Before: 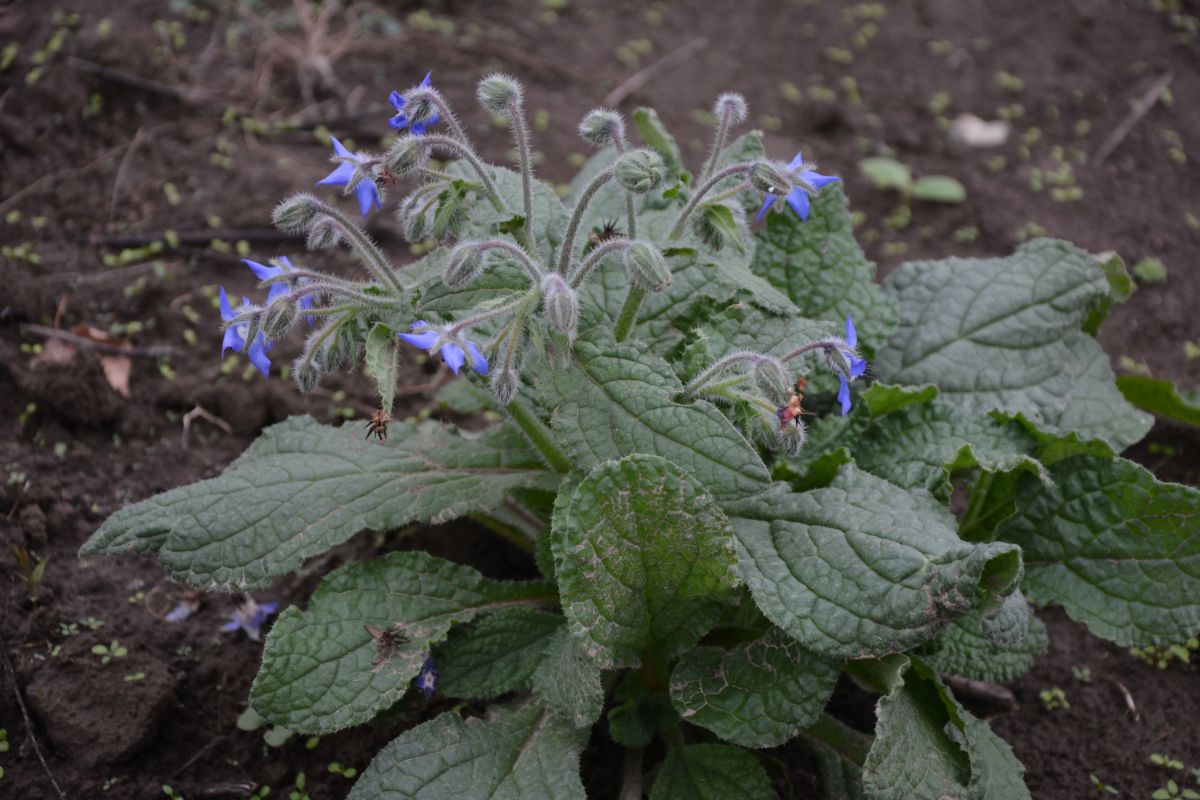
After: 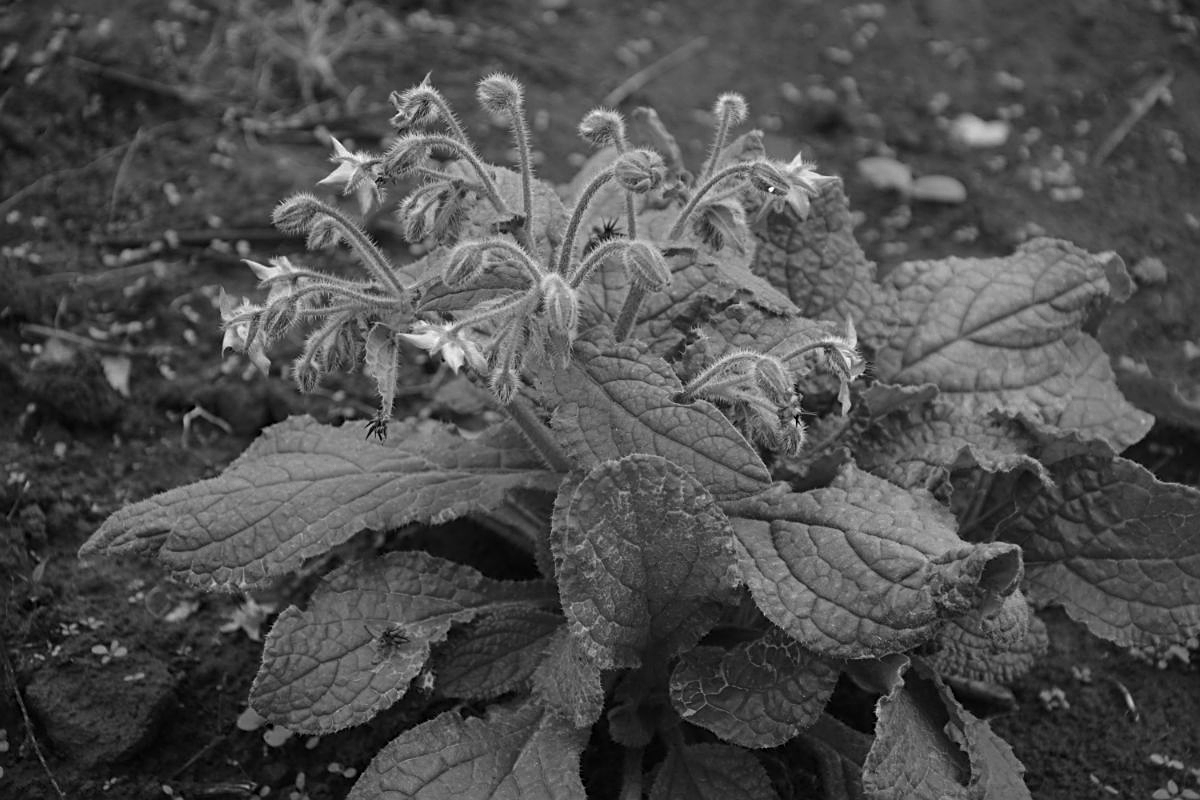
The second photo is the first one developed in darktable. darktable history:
color contrast: green-magenta contrast 1.55, blue-yellow contrast 1.83
sharpen: on, module defaults
exposure: exposure 0.127 EV, compensate highlight preservation false
monochrome: on, module defaults
color zones: curves: ch0 [(0, 0.5) (0.125, 0.4) (0.25, 0.5) (0.375, 0.4) (0.5, 0.4) (0.625, 0.6) (0.75, 0.6) (0.875, 0.5)]; ch1 [(0, 0.35) (0.125, 0.45) (0.25, 0.35) (0.375, 0.35) (0.5, 0.35) (0.625, 0.35) (0.75, 0.45) (0.875, 0.35)]; ch2 [(0, 0.6) (0.125, 0.5) (0.25, 0.5) (0.375, 0.6) (0.5, 0.6) (0.625, 0.5) (0.75, 0.5) (0.875, 0.5)]
